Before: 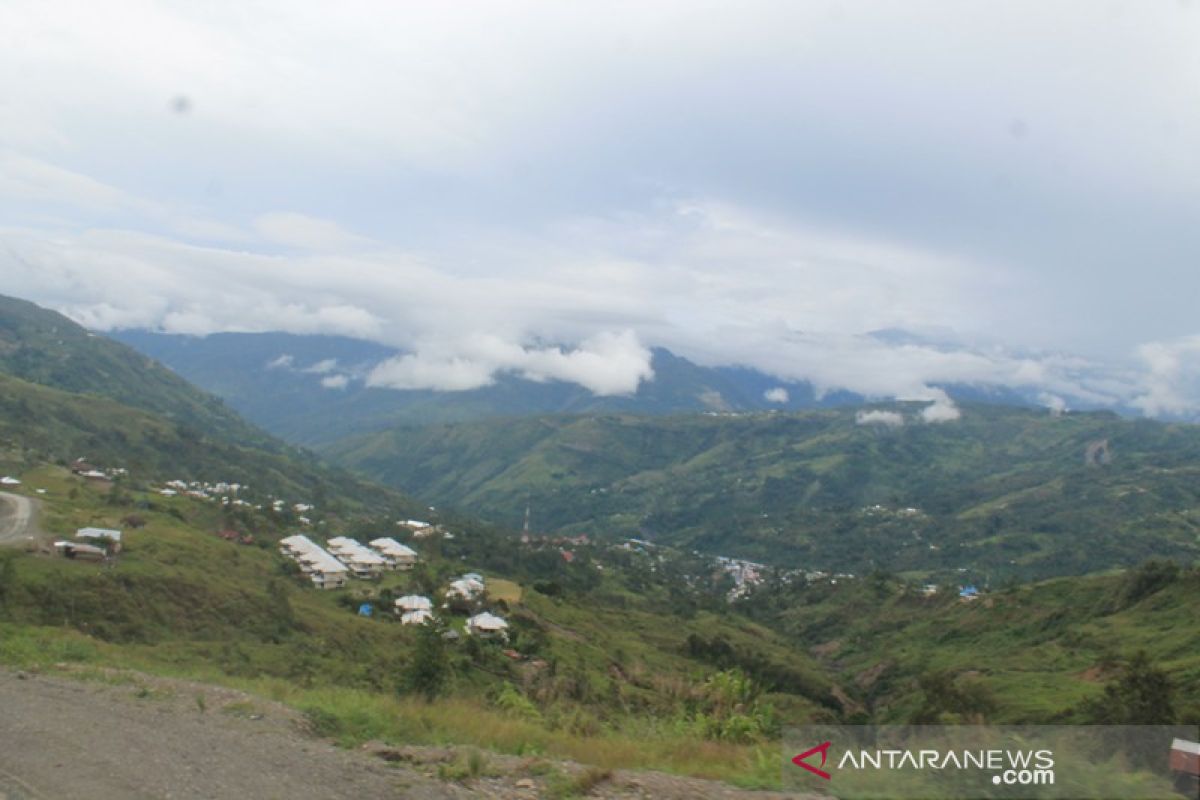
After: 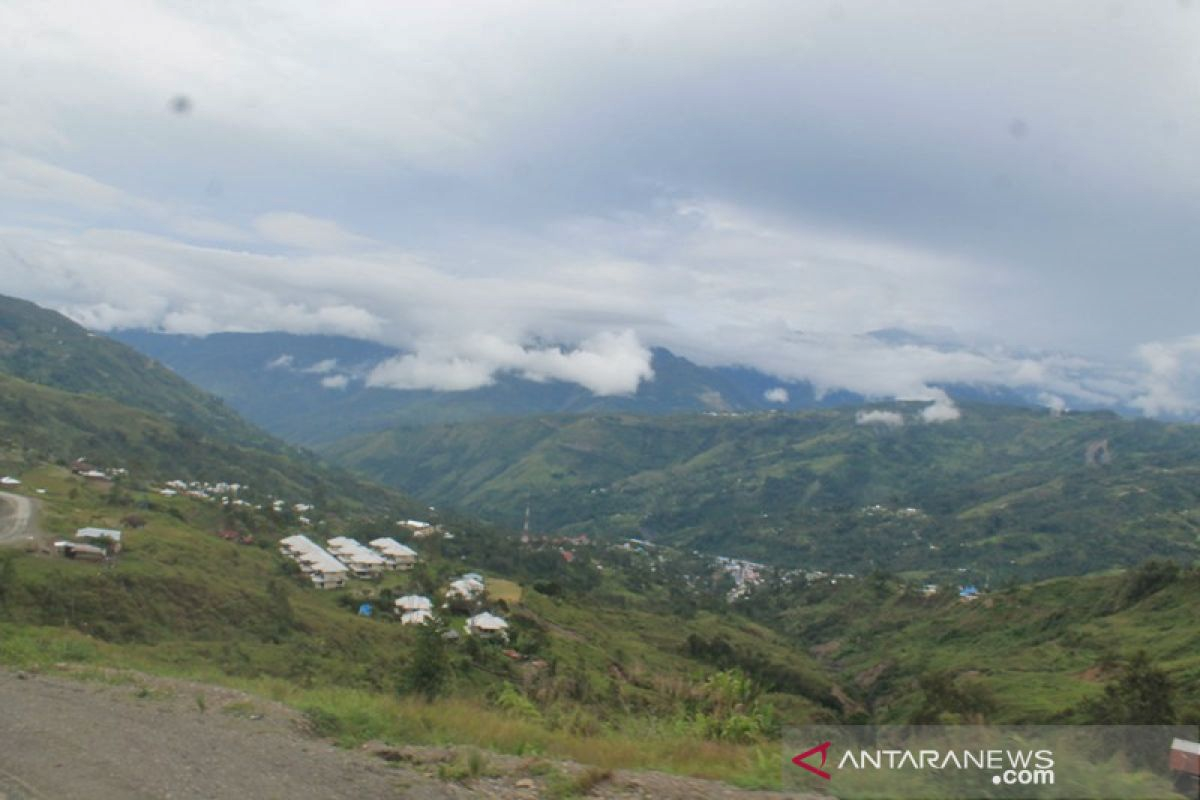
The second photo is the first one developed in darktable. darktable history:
shadows and highlights: shadows 43.4, white point adjustment -1.32, soften with gaussian
